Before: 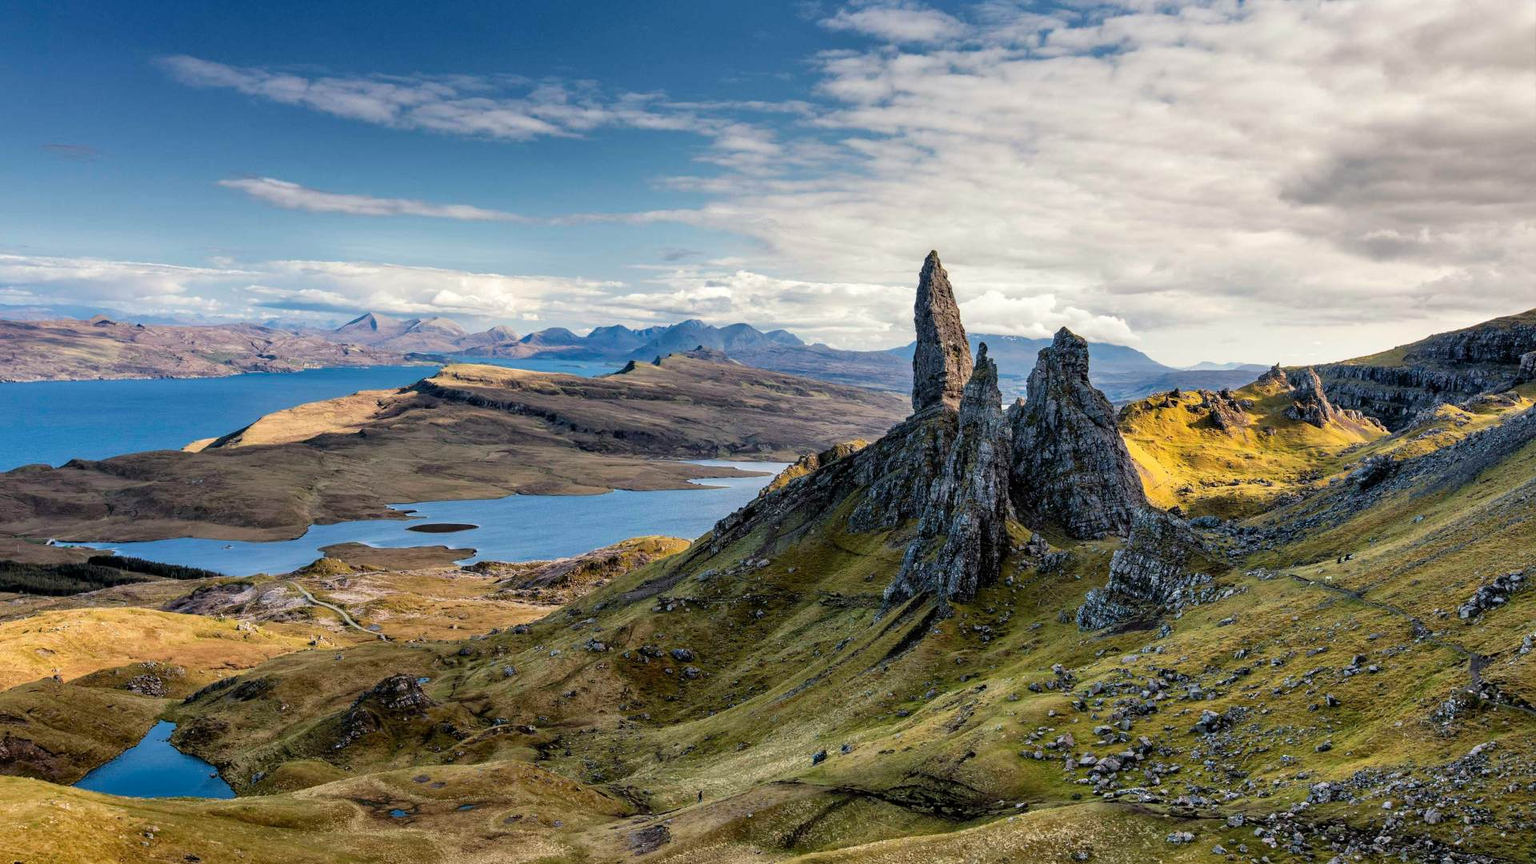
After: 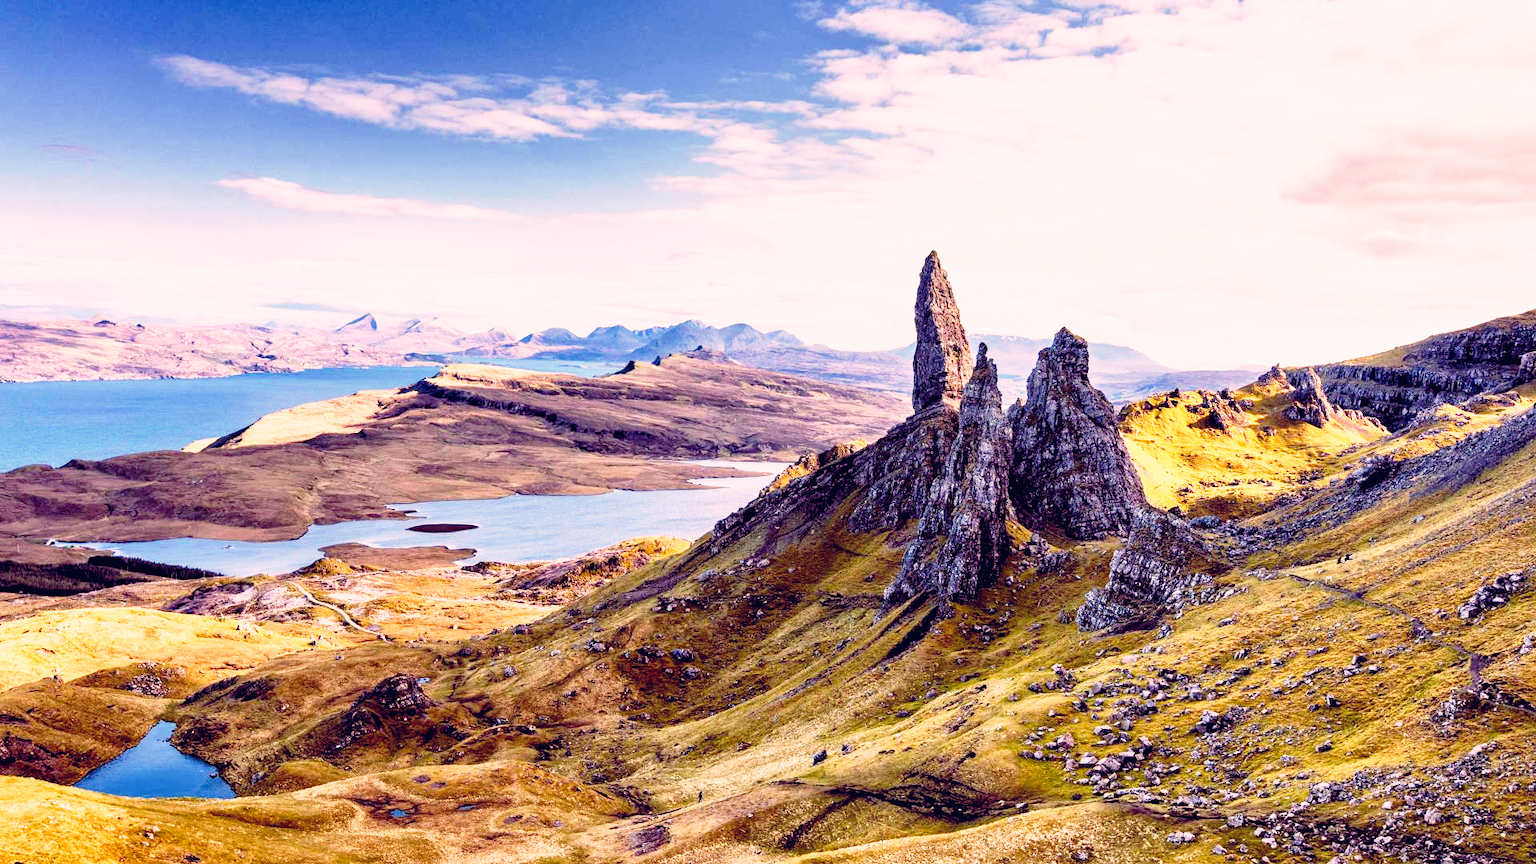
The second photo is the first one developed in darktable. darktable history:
color balance rgb: power › luminance -3.893%, power › chroma 0.536%, power › hue 37.24°, global offset › chroma 0.275%, global offset › hue 319.08°, perceptual saturation grading › global saturation 13.97%, perceptual saturation grading › highlights -25.308%, perceptual saturation grading › shadows 29.847%, perceptual brilliance grading › highlights 9.748%, perceptual brilliance grading › mid-tones 5.506%, global vibrance 14.932%
base curve: curves: ch0 [(0, 0) (0.012, 0.01) (0.073, 0.168) (0.31, 0.711) (0.645, 0.957) (1, 1)], preserve colors none
color correction: highlights a* 14.29, highlights b* 6.06, shadows a* -5.96, shadows b* -15.82, saturation 0.862
